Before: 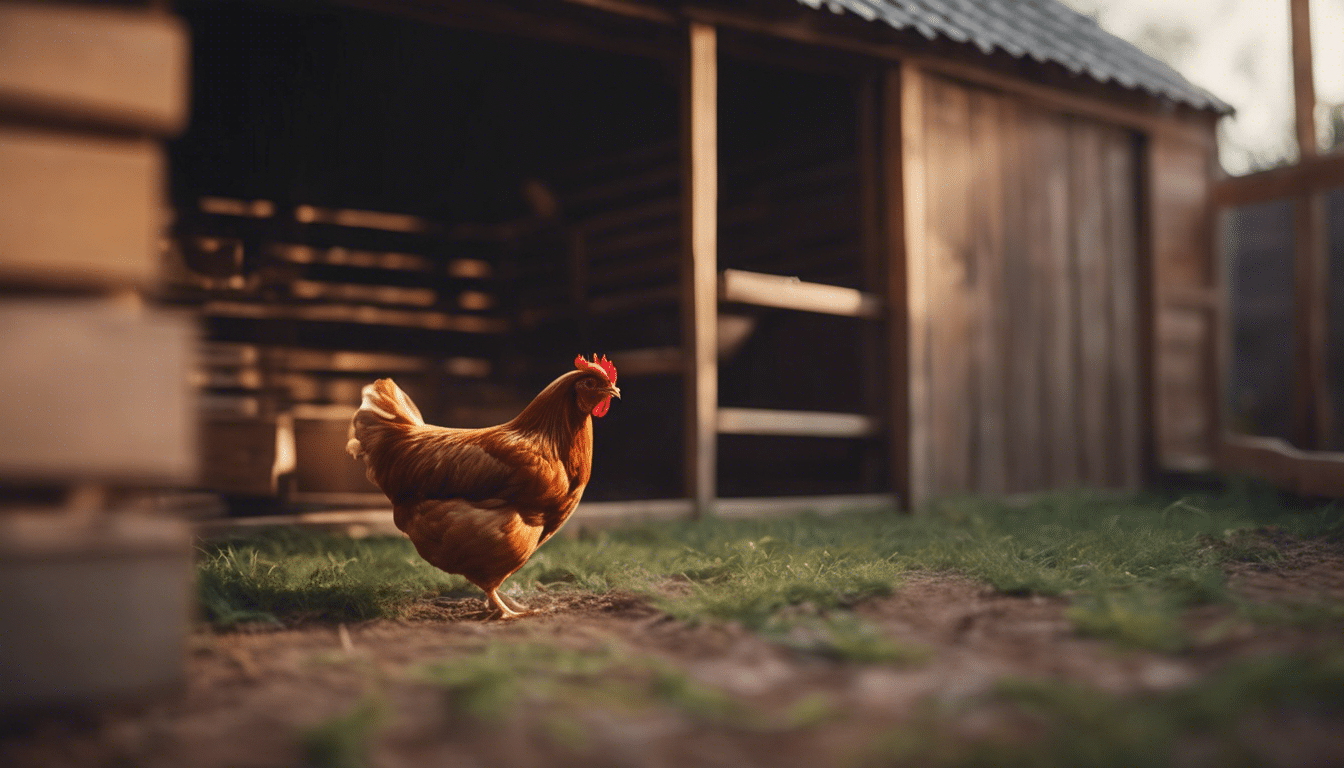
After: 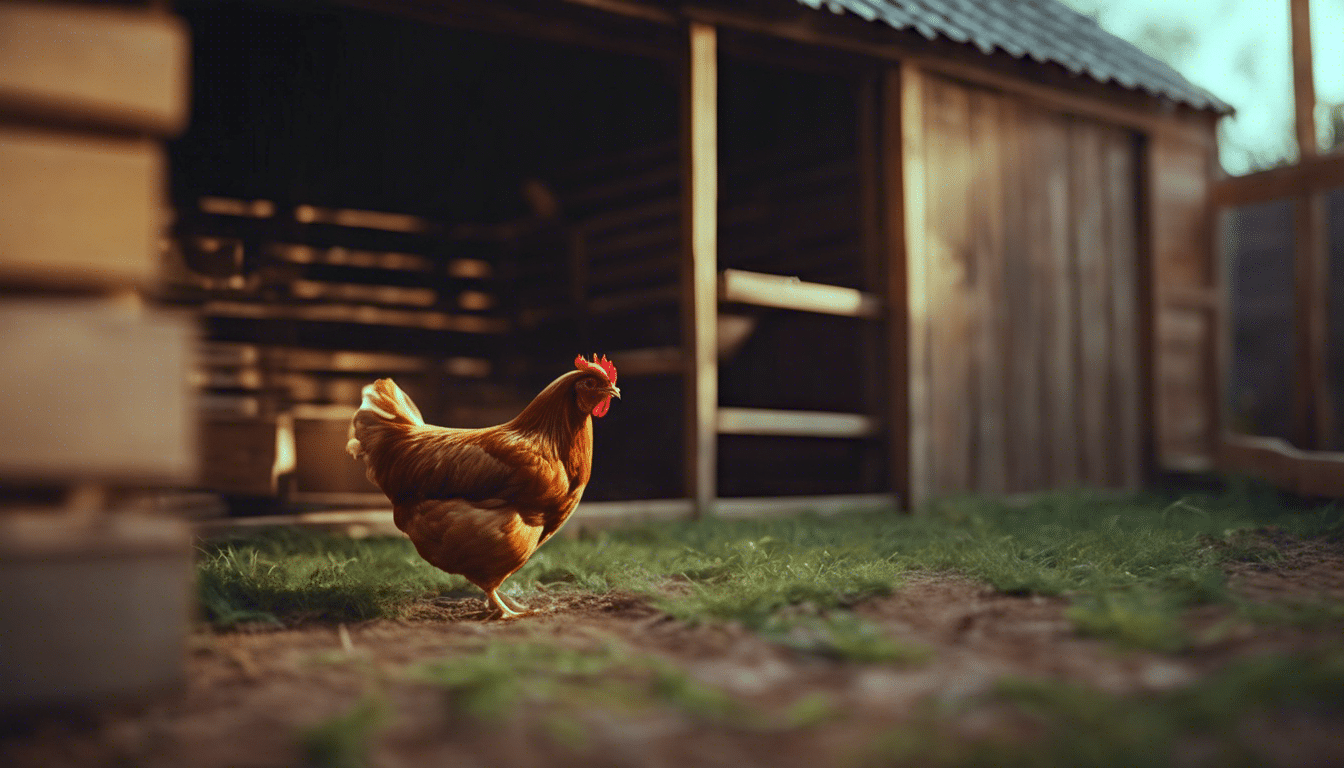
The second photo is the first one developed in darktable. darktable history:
color balance rgb: highlights gain › chroma 5.335%, highlights gain › hue 196.24°, shadows fall-off 100.772%, perceptual saturation grading › global saturation 0.295%, mask middle-gray fulcrum 22.099%, global vibrance 14.334%
haze removal: compatibility mode true, adaptive false
